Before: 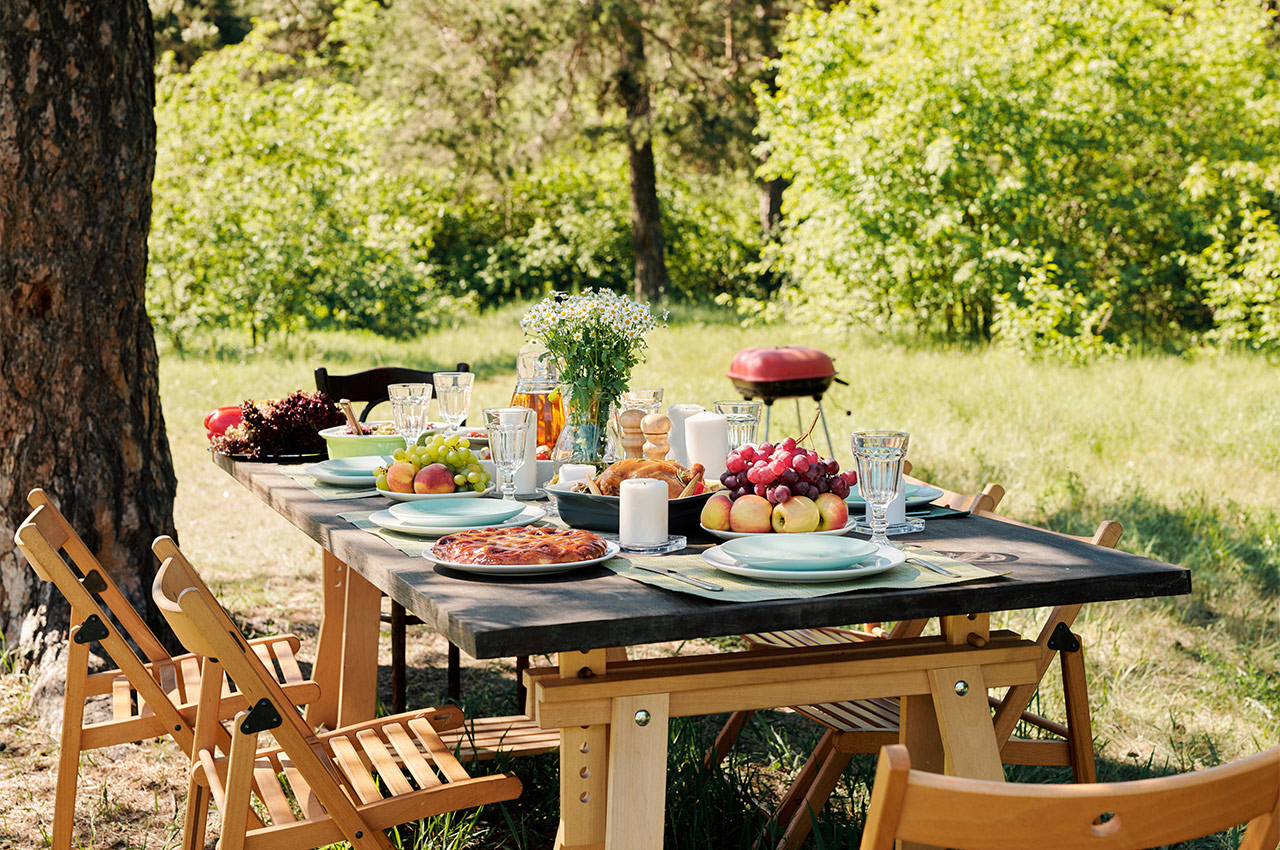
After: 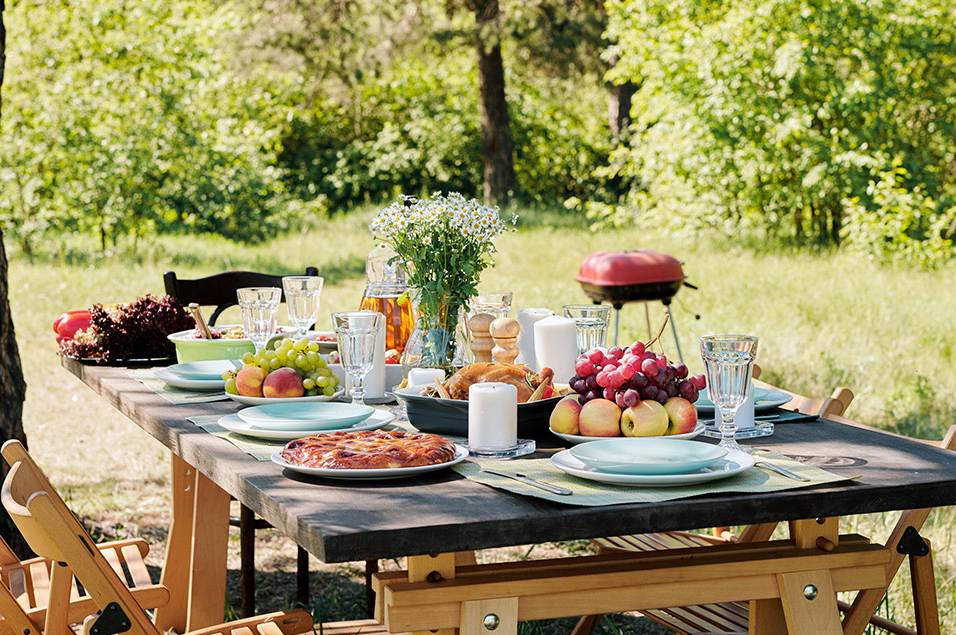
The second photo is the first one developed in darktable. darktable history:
crop and rotate: left 11.831%, top 11.346%, right 13.429%, bottom 13.899%
white balance: red 0.983, blue 1.036
